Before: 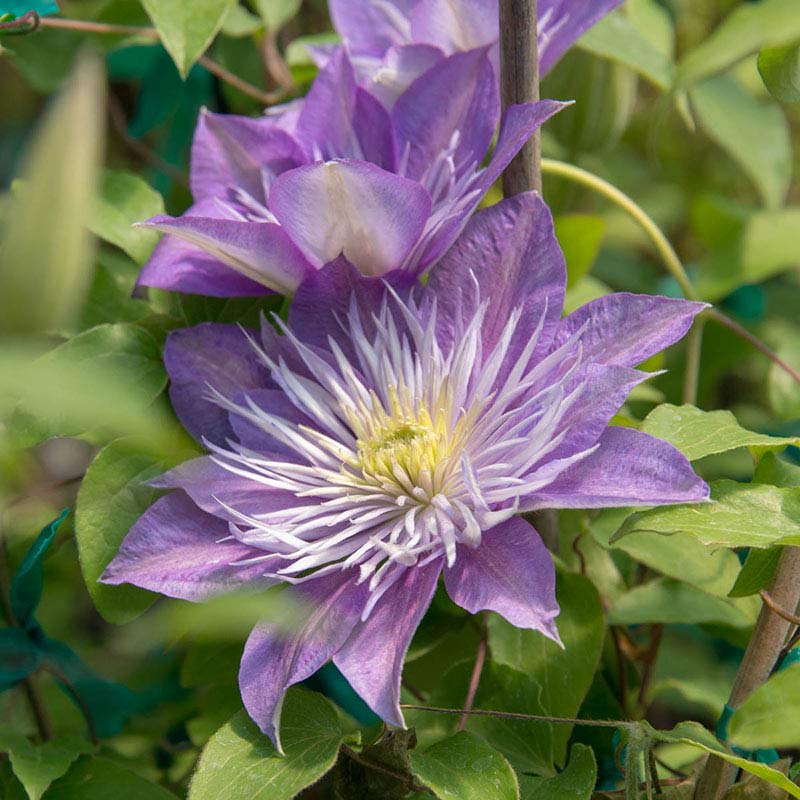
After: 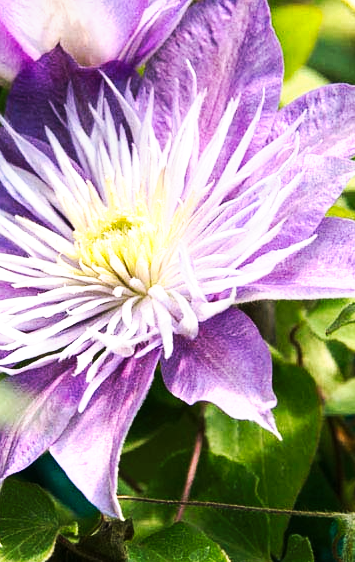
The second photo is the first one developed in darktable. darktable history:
tone equalizer: -8 EV -0.75 EV, -7 EV -0.7 EV, -6 EV -0.6 EV, -5 EV -0.4 EV, -3 EV 0.4 EV, -2 EV 0.6 EV, -1 EV 0.7 EV, +0 EV 0.75 EV, edges refinement/feathering 500, mask exposure compensation -1.57 EV, preserve details no
crop: left 35.432%, top 26.233%, right 20.145%, bottom 3.432%
tone curve: curves: ch0 [(0, 0) (0.003, 0.003) (0.011, 0.009) (0.025, 0.022) (0.044, 0.037) (0.069, 0.051) (0.1, 0.079) (0.136, 0.114) (0.177, 0.152) (0.224, 0.212) (0.277, 0.281) (0.335, 0.358) (0.399, 0.459) (0.468, 0.573) (0.543, 0.684) (0.623, 0.779) (0.709, 0.866) (0.801, 0.949) (0.898, 0.98) (1, 1)], preserve colors none
